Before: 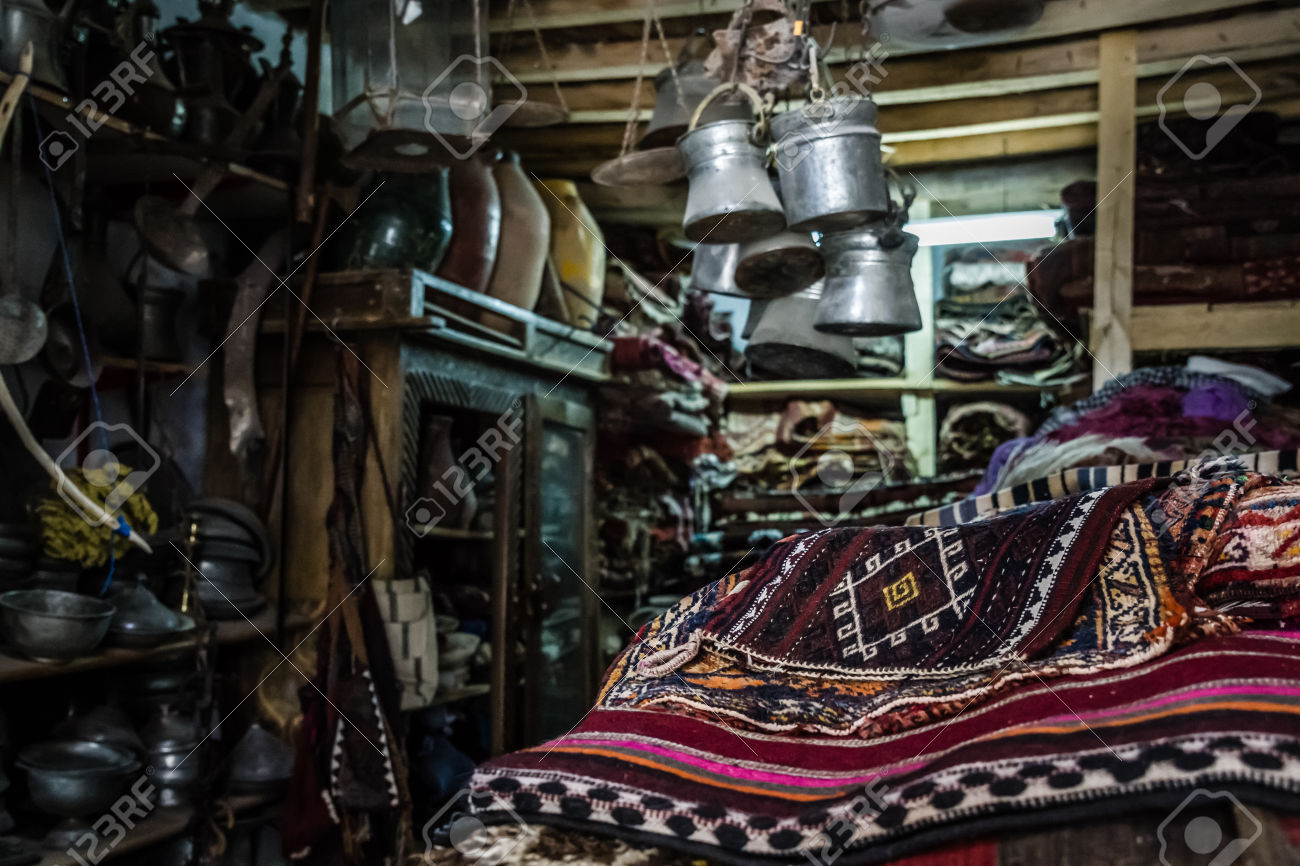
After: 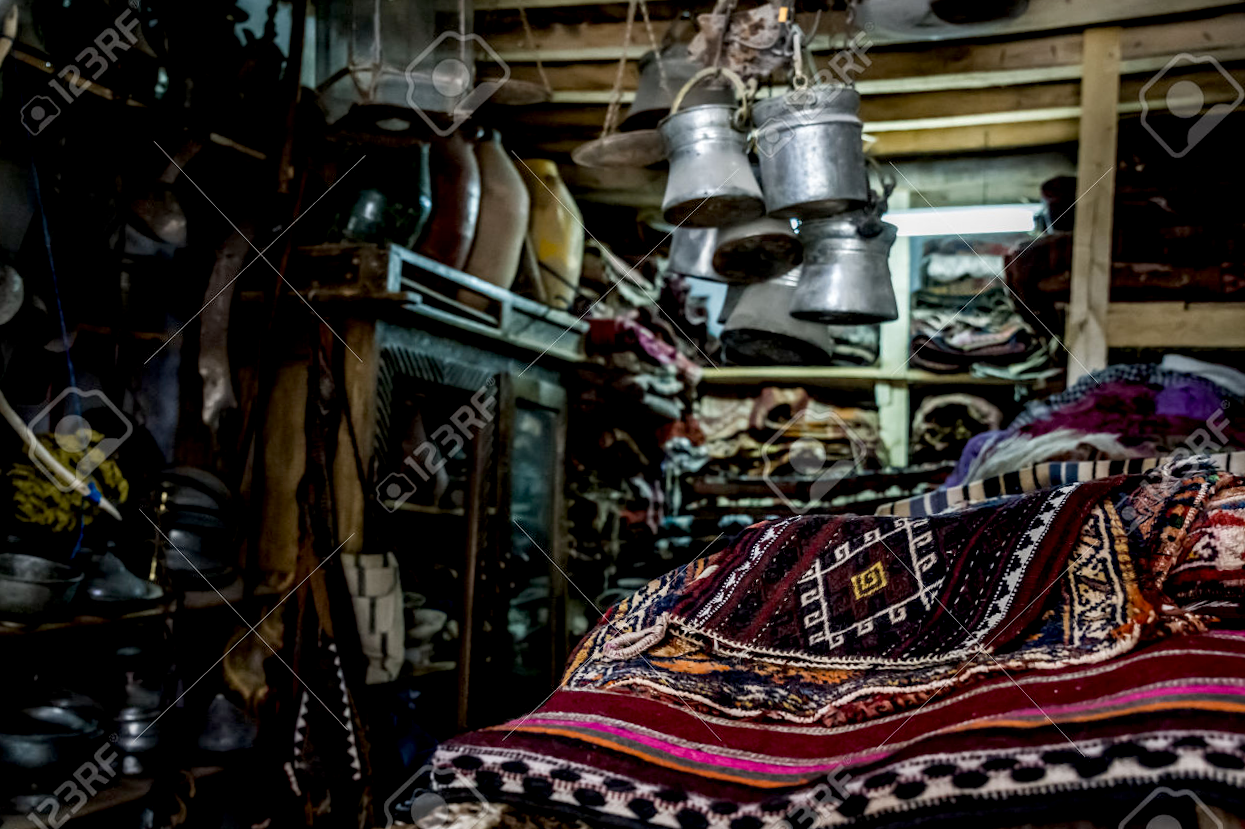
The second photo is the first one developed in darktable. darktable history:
exposure: black level correction 0.01, exposure 0.011 EV, compensate highlight preservation false
crop and rotate: angle -1.69°
